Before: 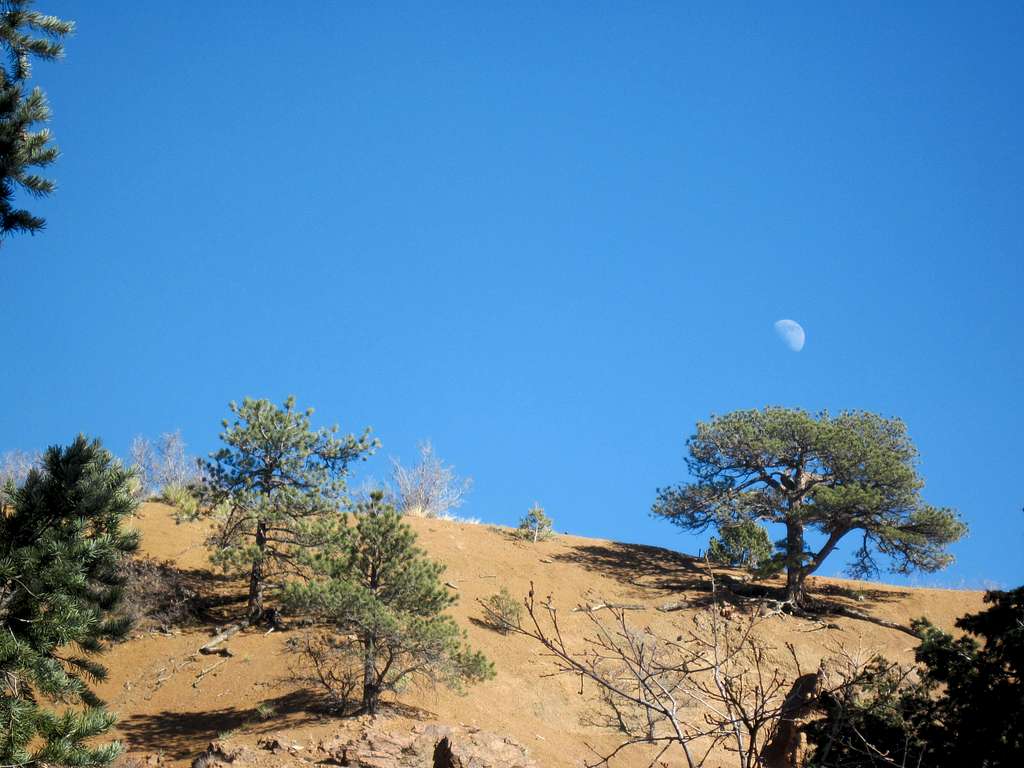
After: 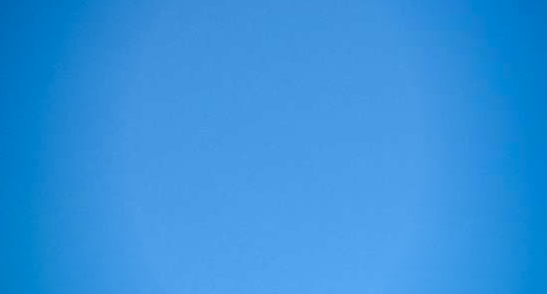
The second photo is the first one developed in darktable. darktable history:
vignetting: fall-off start 72.51%, fall-off radius 107.57%, saturation 0.374, width/height ratio 0.725
crop: left 10.259%, top 10.594%, right 36.264%, bottom 51.07%
